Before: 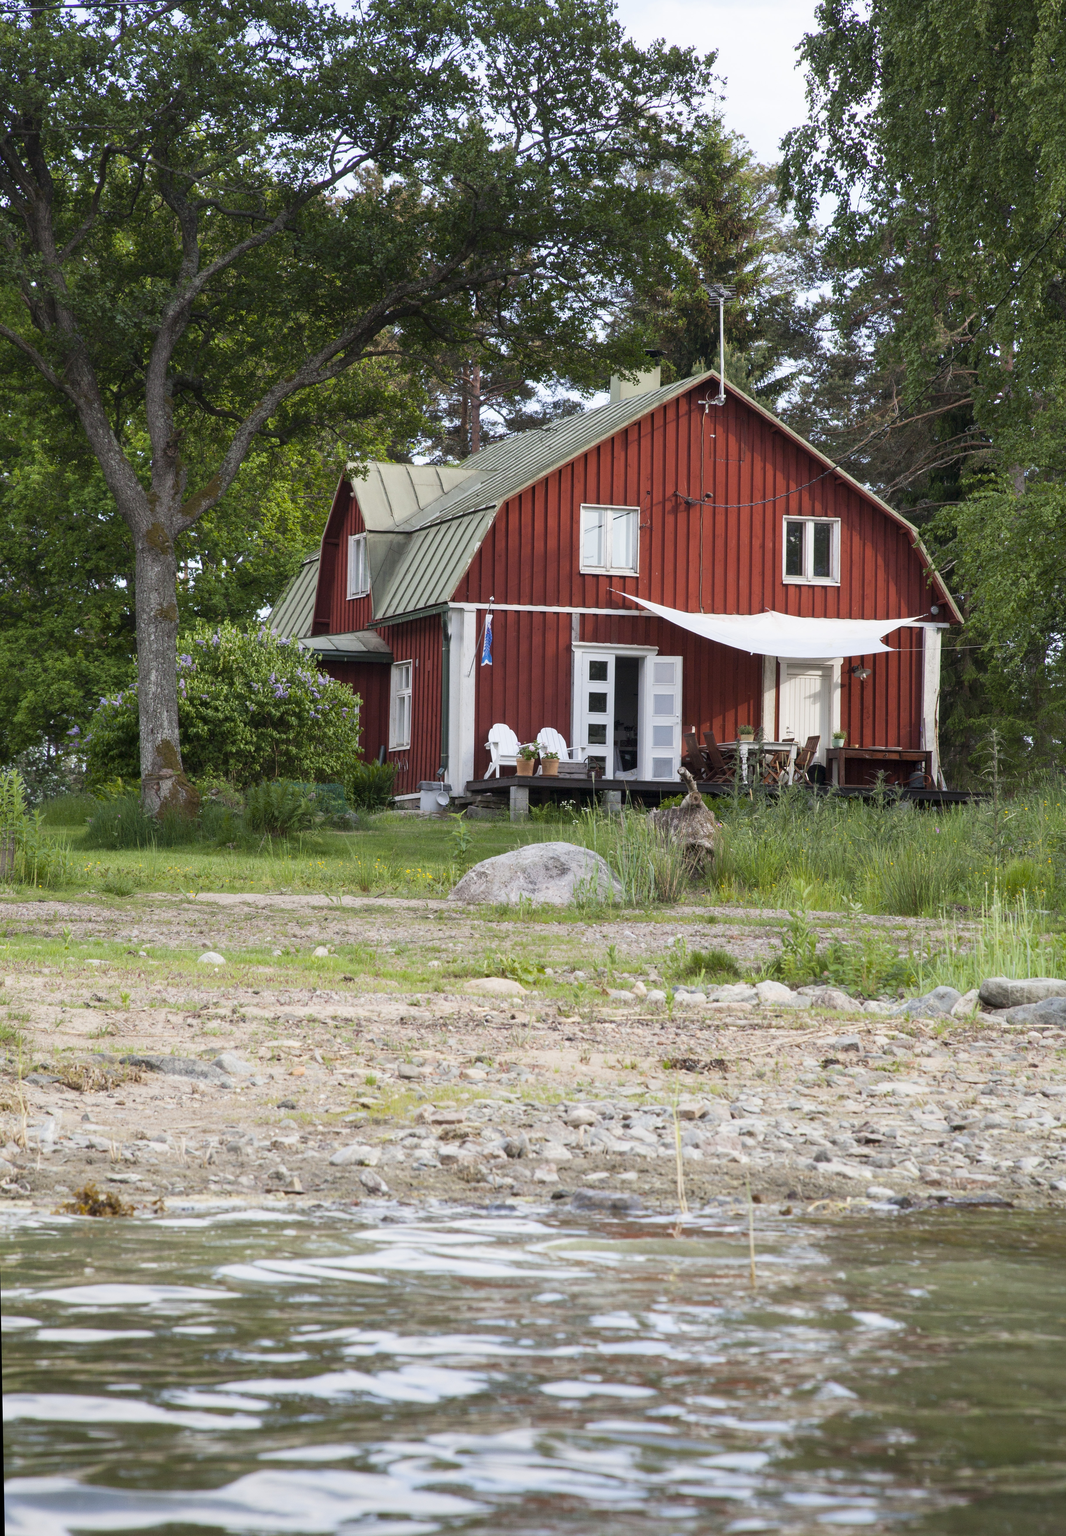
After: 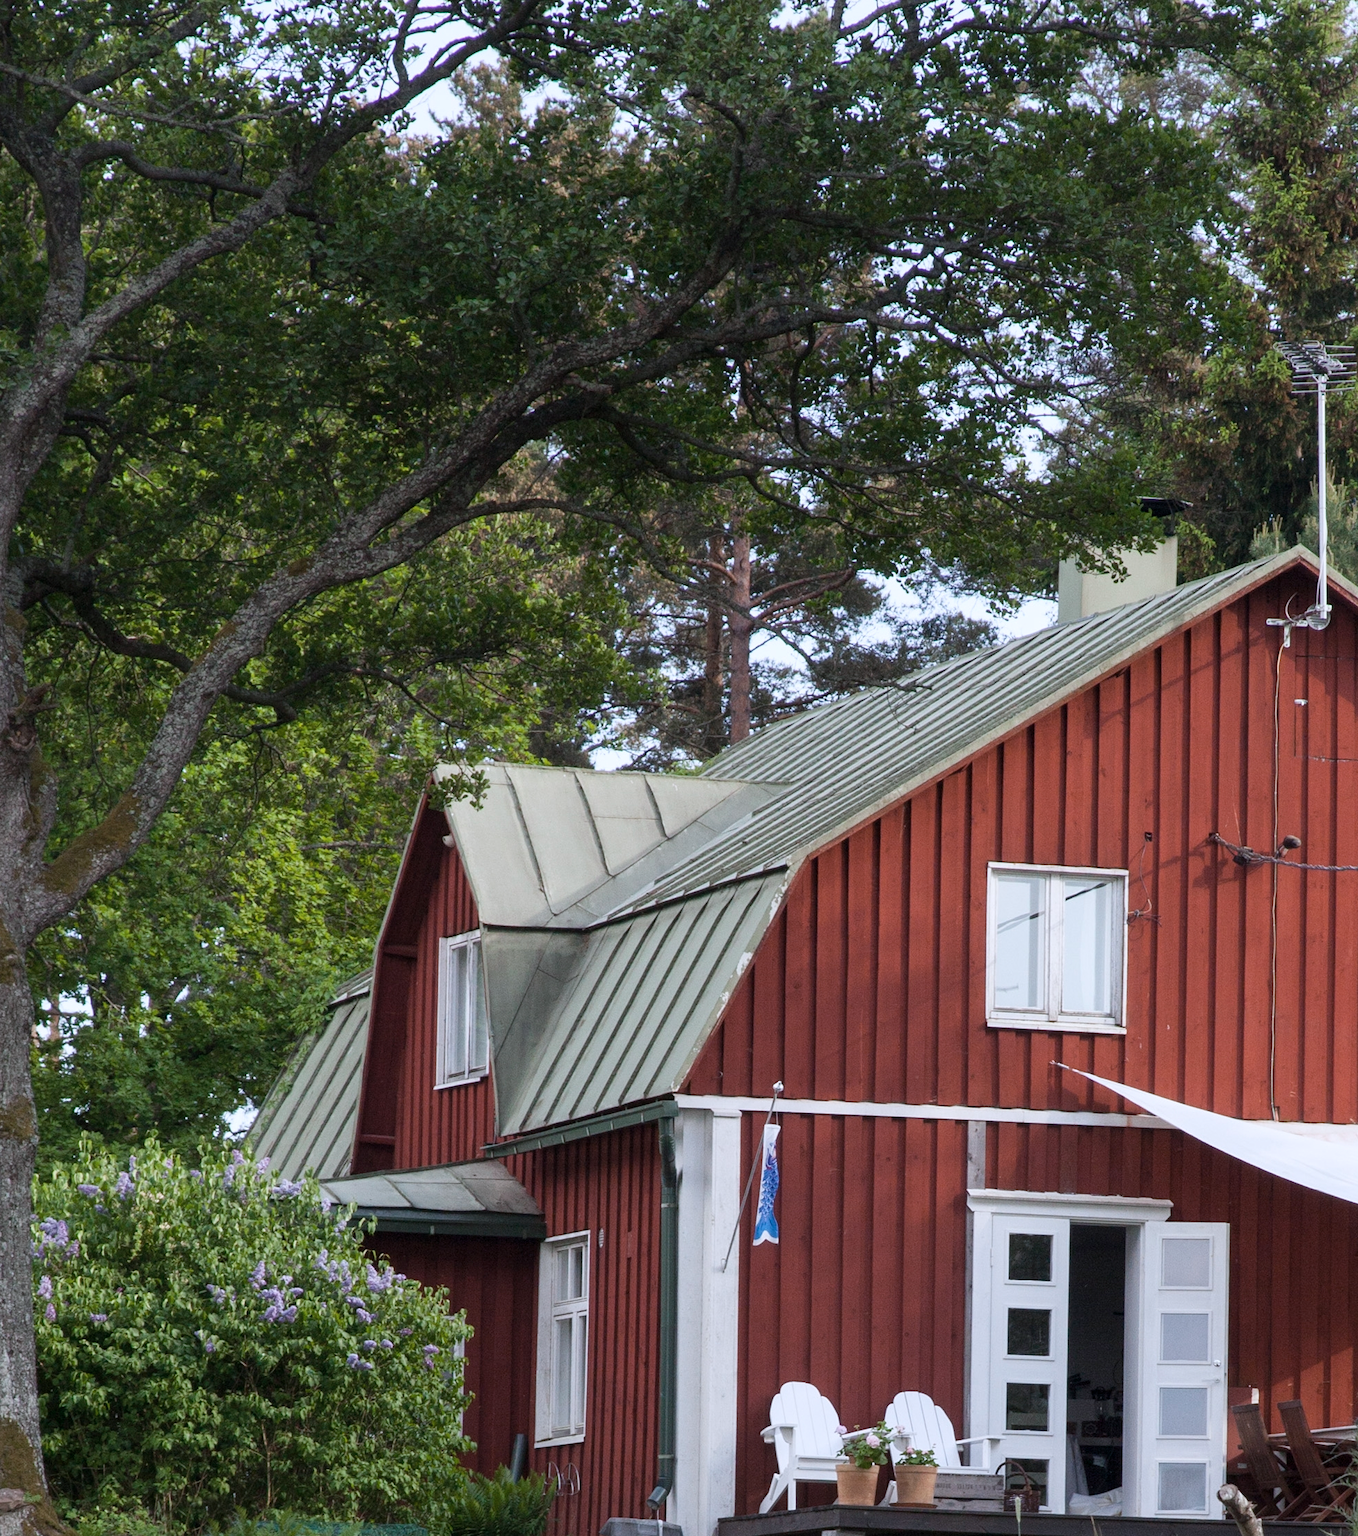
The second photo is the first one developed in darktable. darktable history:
contrast brightness saturation: saturation -0.17
crop: left 15.306%, top 9.065%, right 30.789%, bottom 48.638%
white balance: red 0.984, blue 1.059
